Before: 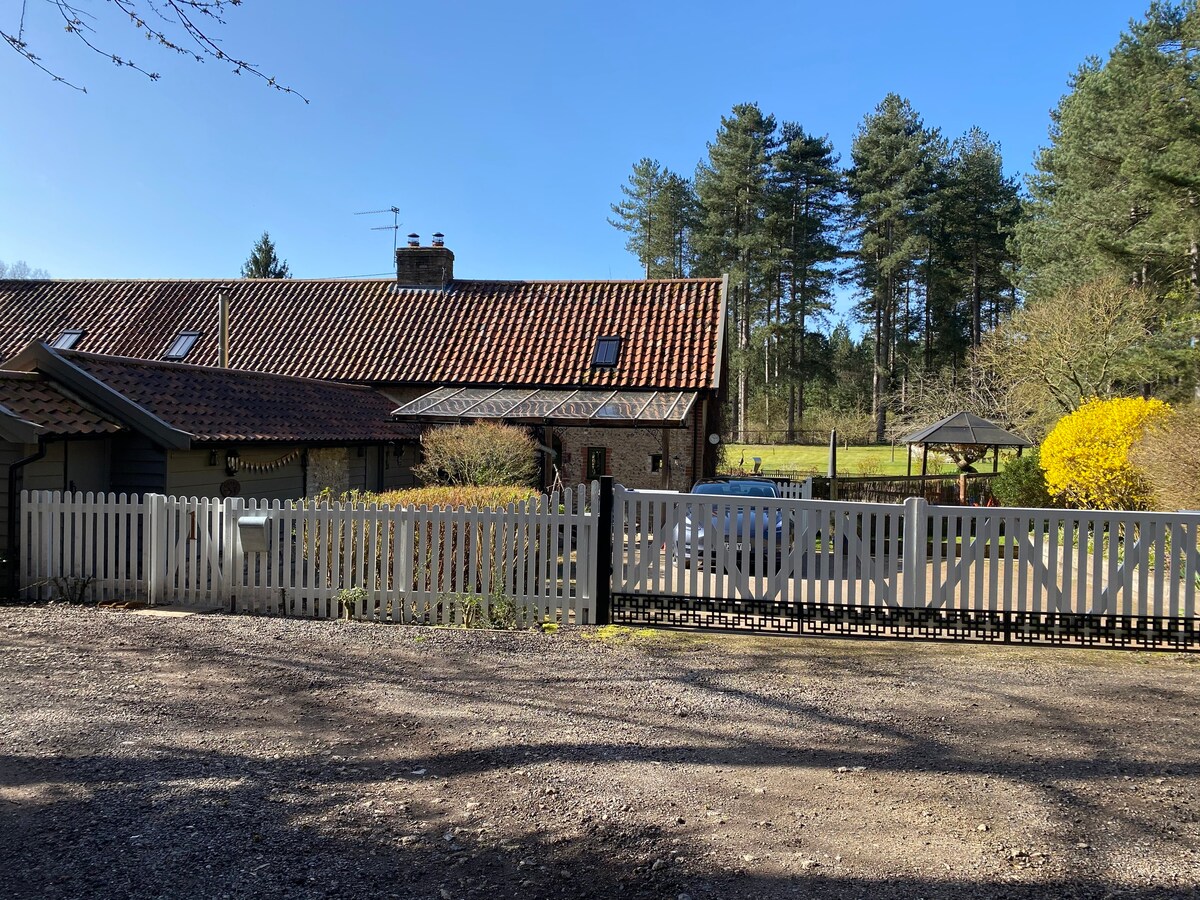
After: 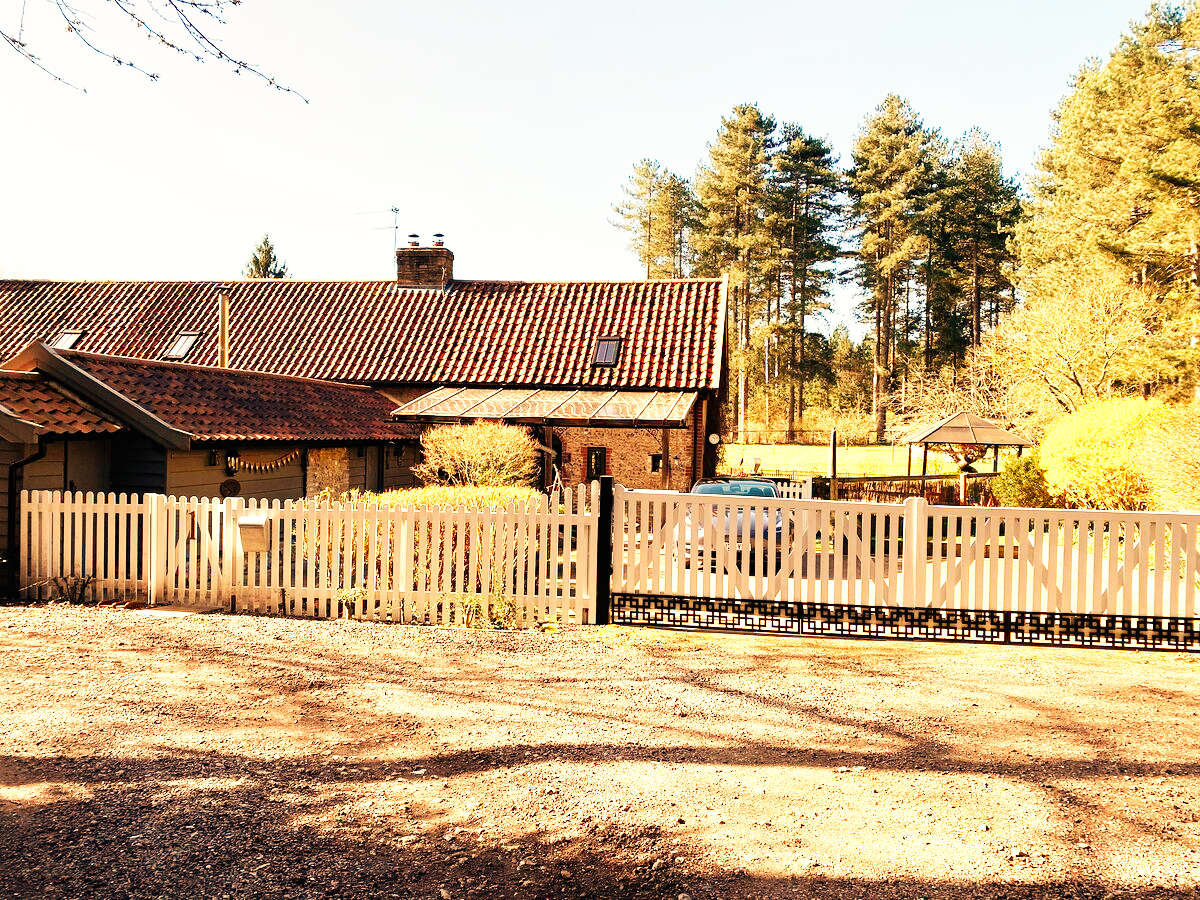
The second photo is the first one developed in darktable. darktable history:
exposure: black level correction 0, exposure 0.7 EV, compensate exposure bias true, compensate highlight preservation false
contrast brightness saturation: saturation -0.05
base curve: curves: ch0 [(0, 0) (0.007, 0.004) (0.027, 0.03) (0.046, 0.07) (0.207, 0.54) (0.442, 0.872) (0.673, 0.972) (1, 1)], preserve colors none
white balance: red 1.467, blue 0.684
